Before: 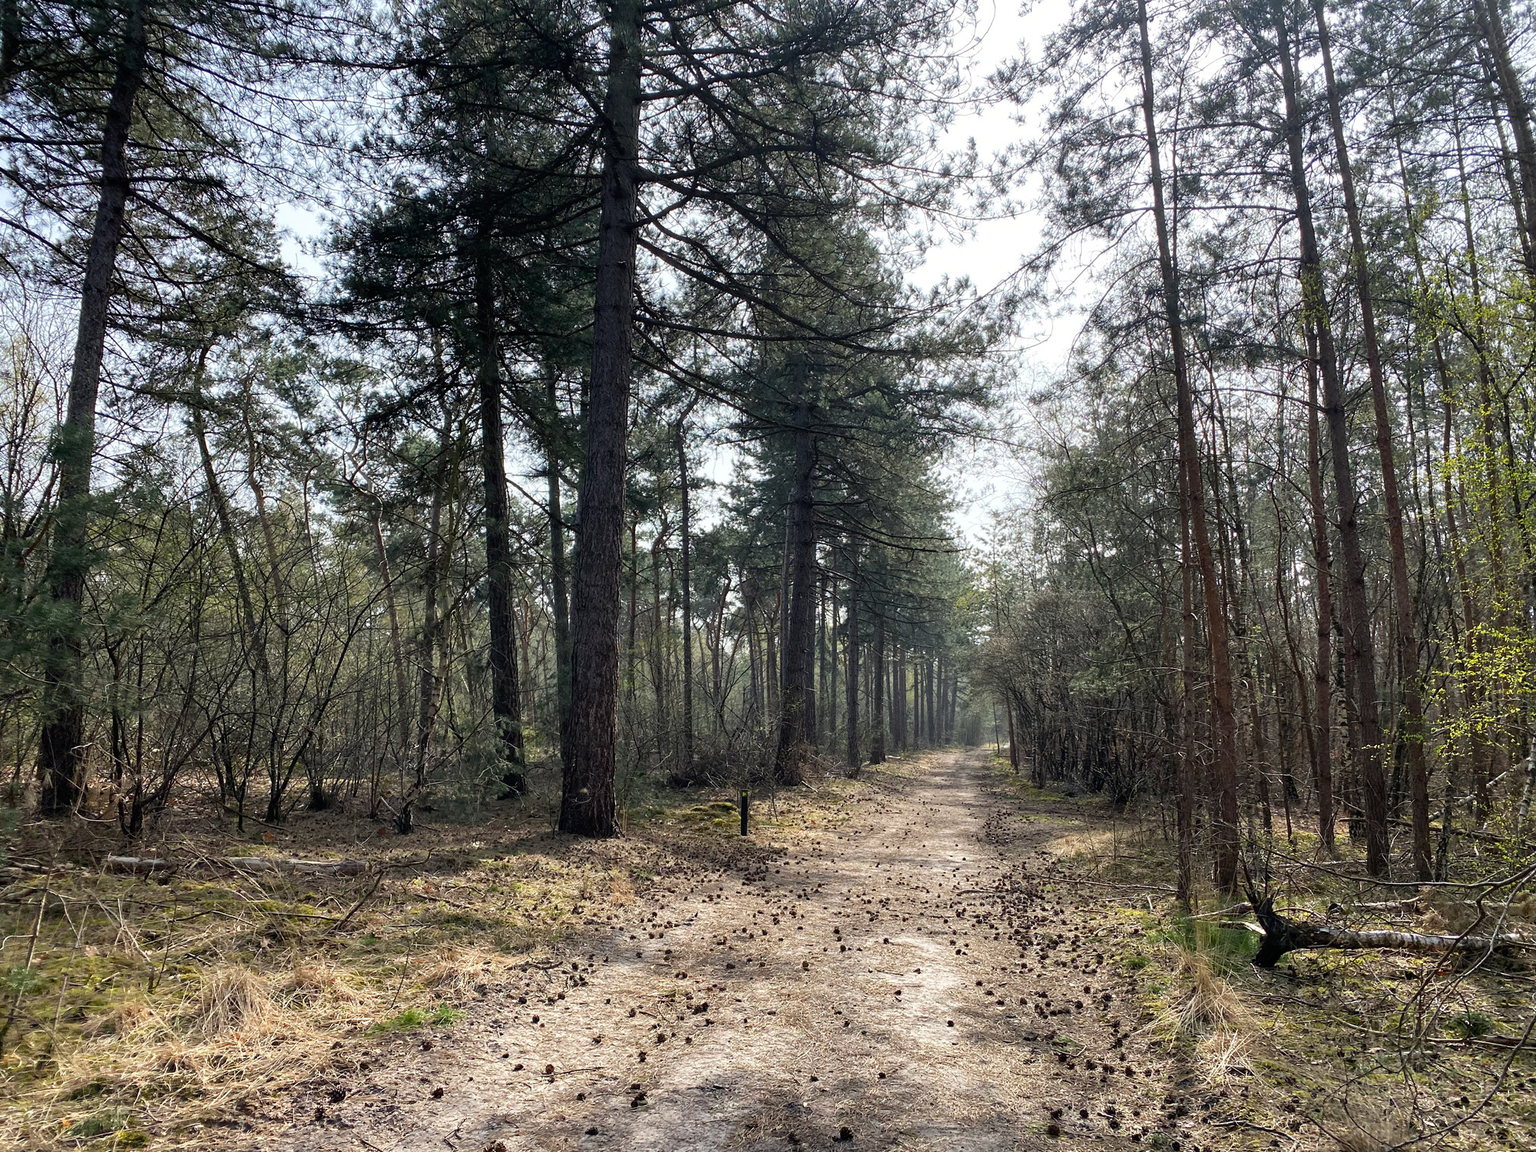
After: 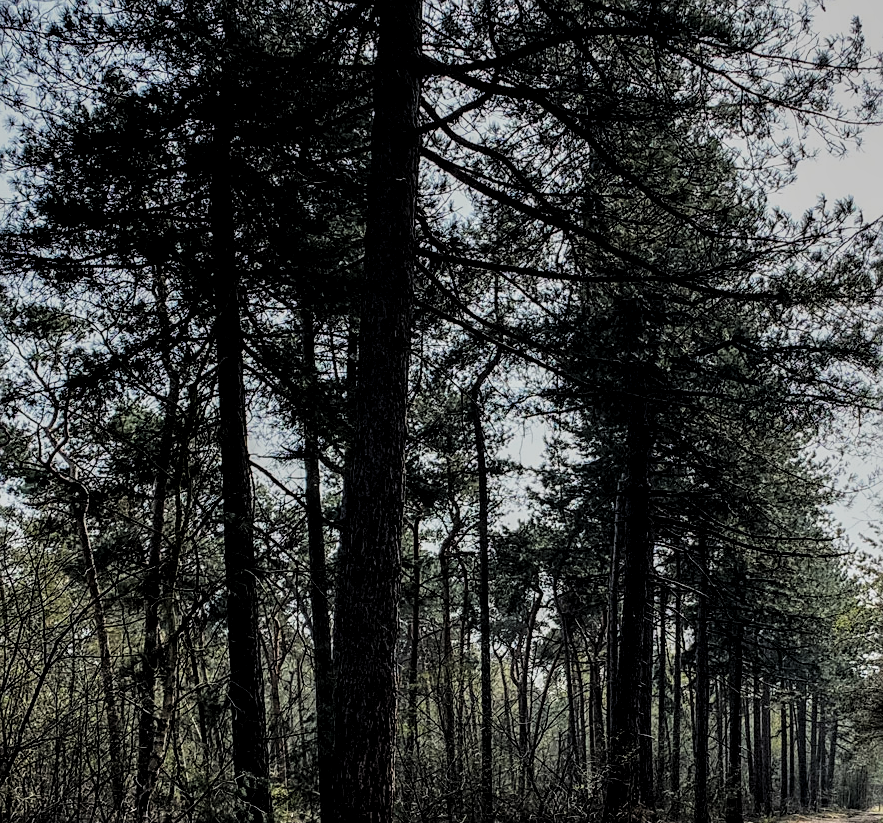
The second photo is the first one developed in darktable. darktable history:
sharpen: on, module defaults
crop: left 20.484%, top 10.829%, right 35.328%, bottom 34.271%
exposure: exposure -1.515 EV, compensate highlight preservation false
local contrast: highlights 22%, shadows 72%, detail 170%
tone equalizer: -8 EV -0.428 EV, -7 EV -0.392 EV, -6 EV -0.348 EV, -5 EV -0.187 EV, -3 EV 0.19 EV, -2 EV 0.358 EV, -1 EV 0.377 EV, +0 EV 0.39 EV, edges refinement/feathering 500, mask exposure compensation -1.57 EV, preserve details no
filmic rgb: black relative exposure -7.65 EV, white relative exposure 4.56 EV, threshold 2.96 EV, hardness 3.61, enable highlight reconstruction true
contrast brightness saturation: contrast 0.068, brightness 0.173, saturation 0.401
